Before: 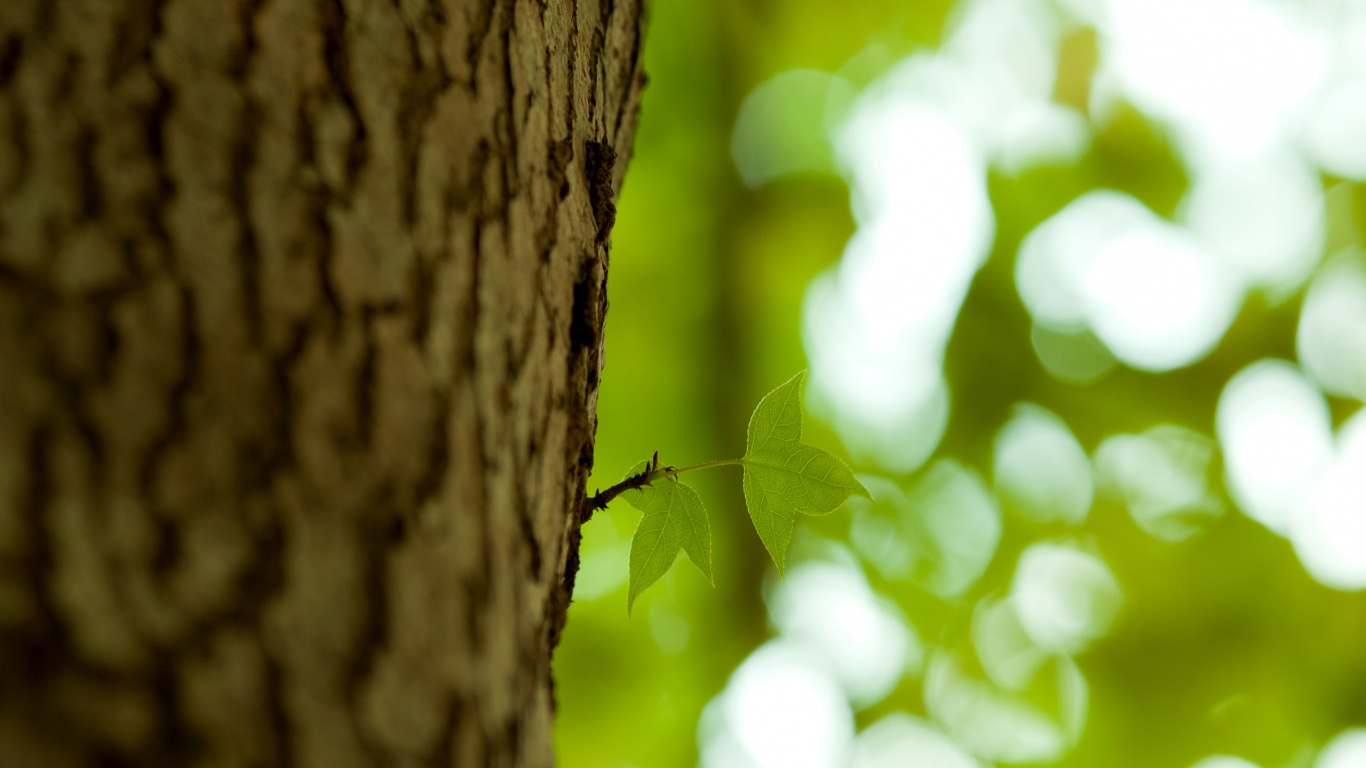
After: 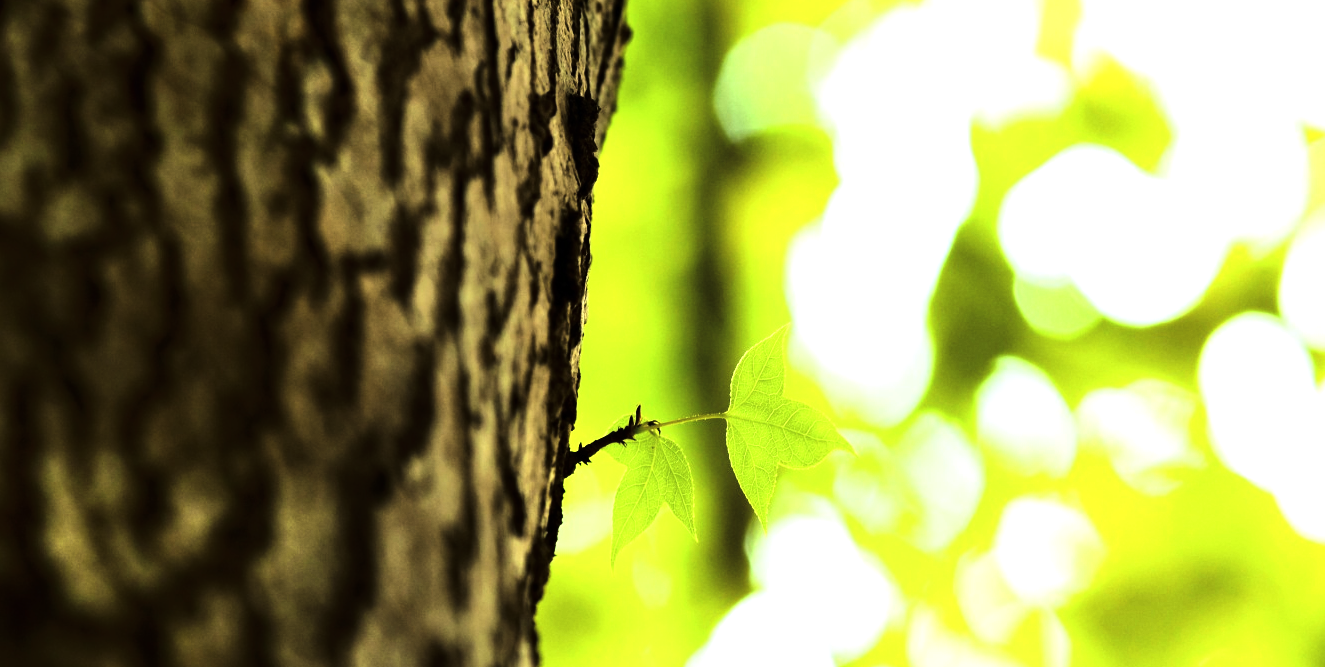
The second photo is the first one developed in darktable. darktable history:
tone curve: curves: ch0 [(0, 0) (0.003, 0.003) (0.011, 0.006) (0.025, 0.01) (0.044, 0.016) (0.069, 0.02) (0.1, 0.025) (0.136, 0.034) (0.177, 0.051) (0.224, 0.08) (0.277, 0.131) (0.335, 0.209) (0.399, 0.328) (0.468, 0.47) (0.543, 0.629) (0.623, 0.788) (0.709, 0.903) (0.801, 0.965) (0.898, 0.989) (1, 1)], color space Lab, linked channels, preserve colors none
crop: left 1.313%, top 6.117%, right 1.628%, bottom 6.926%
tone equalizer: -8 EV -0.731 EV, -7 EV -0.695 EV, -6 EV -0.597 EV, -5 EV -0.378 EV, -3 EV 0.38 EV, -2 EV 0.6 EV, -1 EV 0.696 EV, +0 EV 0.742 EV
shadows and highlights: radius 110.59, shadows 51.52, white point adjustment 9.12, highlights -5.94, soften with gaussian
